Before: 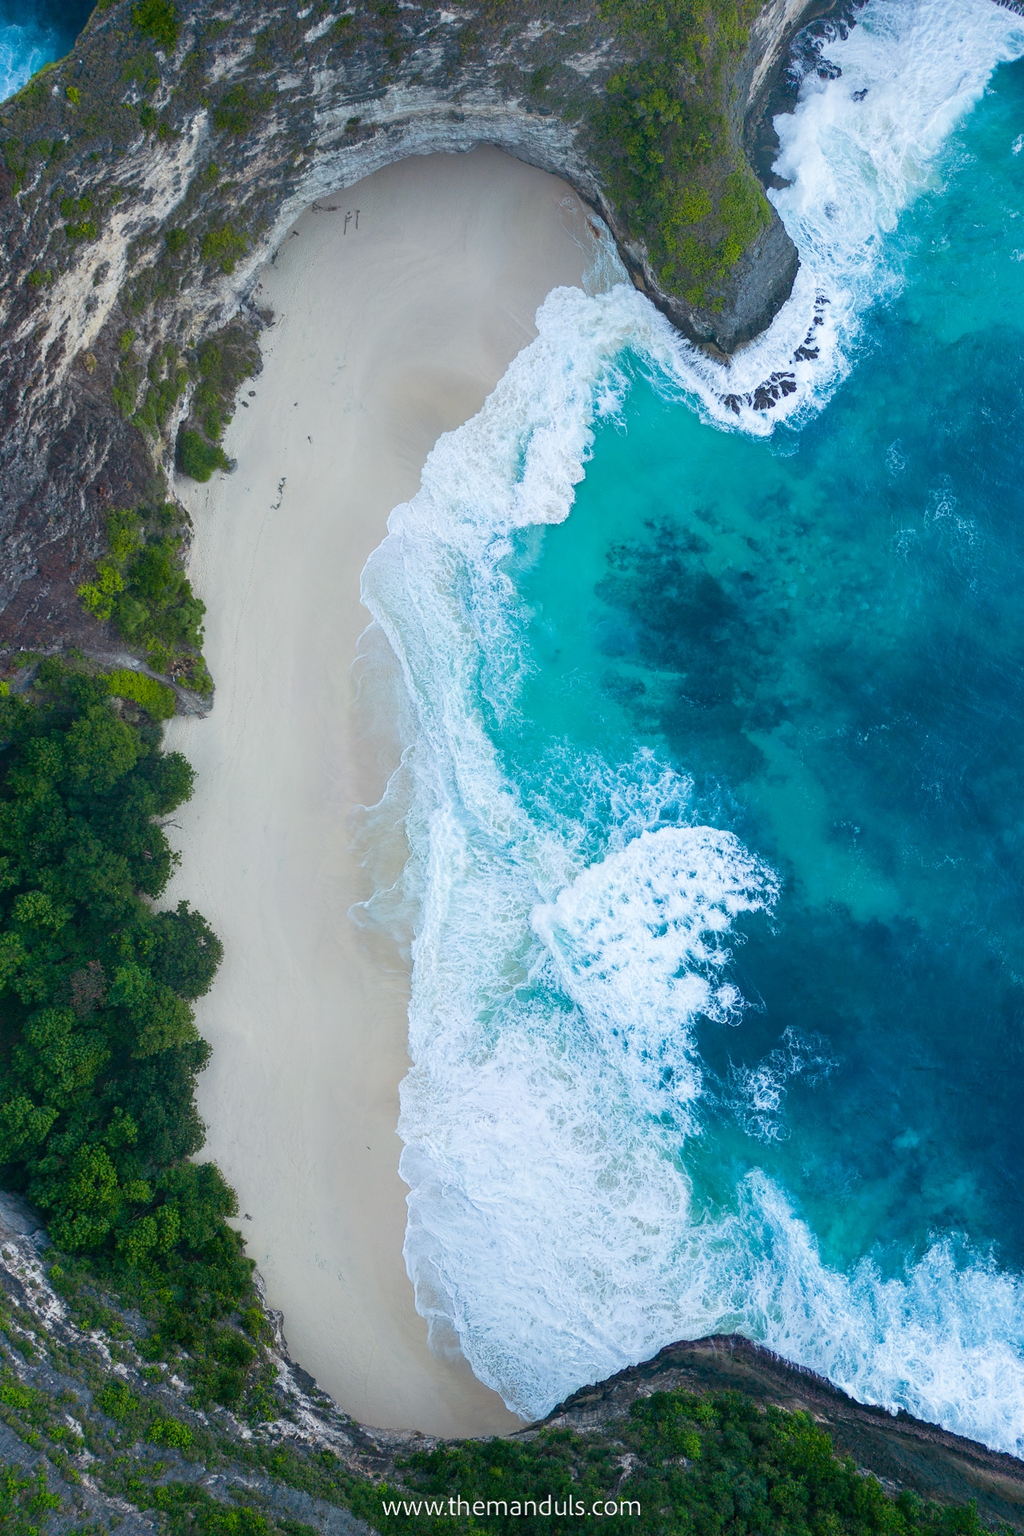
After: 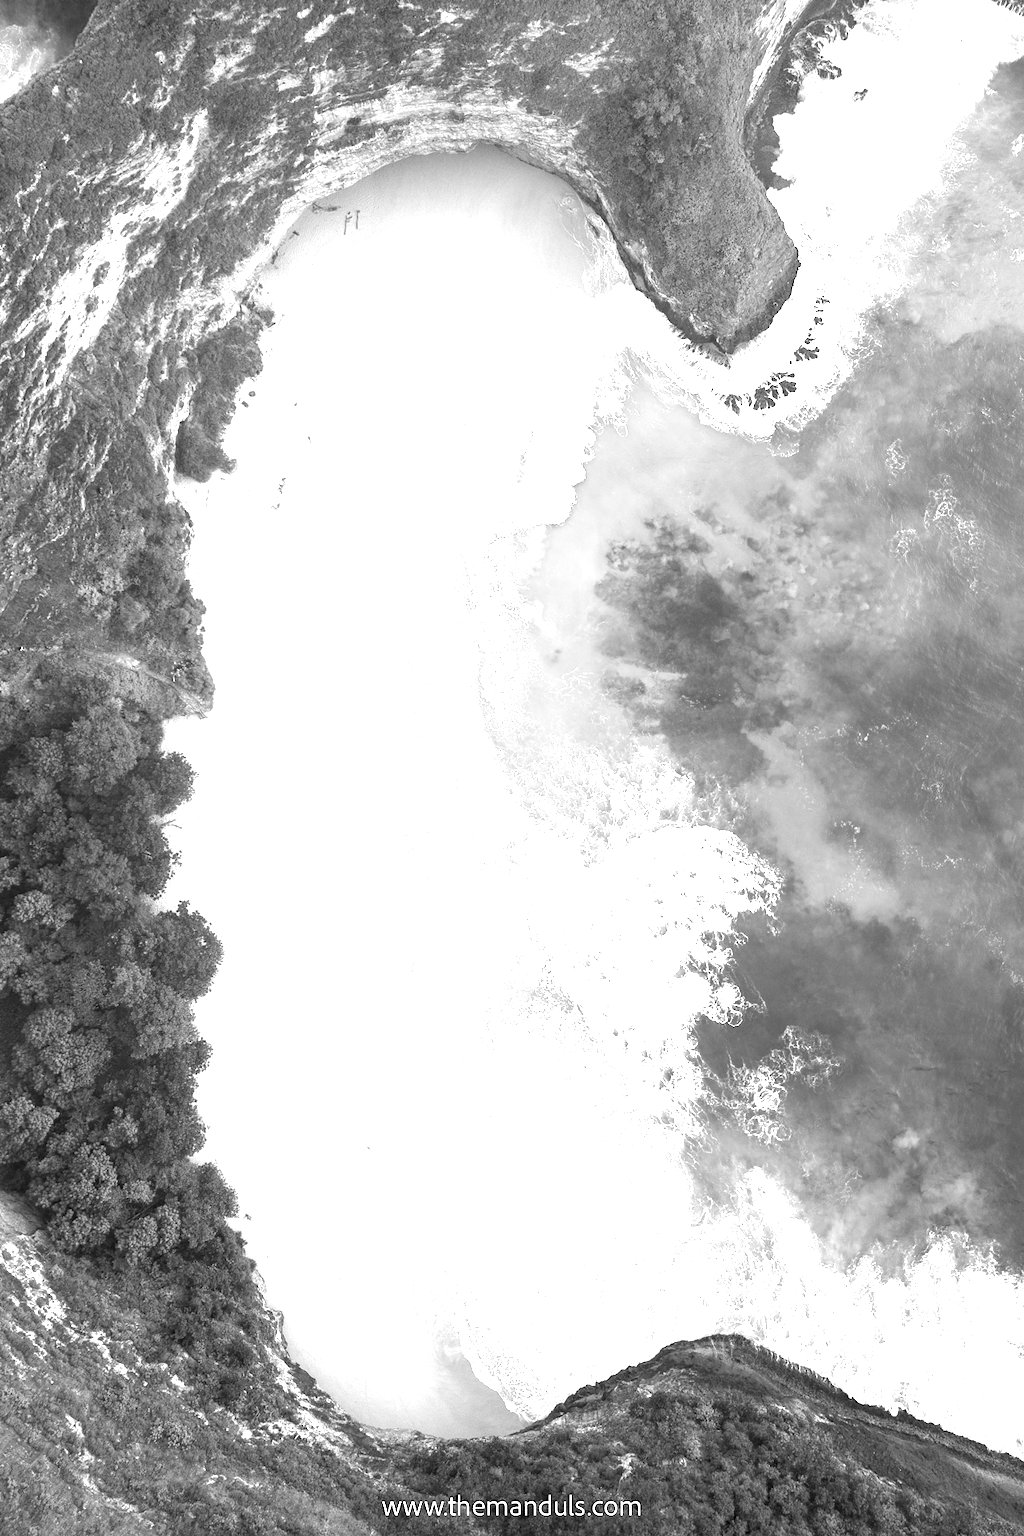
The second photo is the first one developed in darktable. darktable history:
exposure: black level correction 0.001, exposure 1.646 EV, compensate exposure bias true, compensate highlight preservation false
monochrome: on, module defaults
